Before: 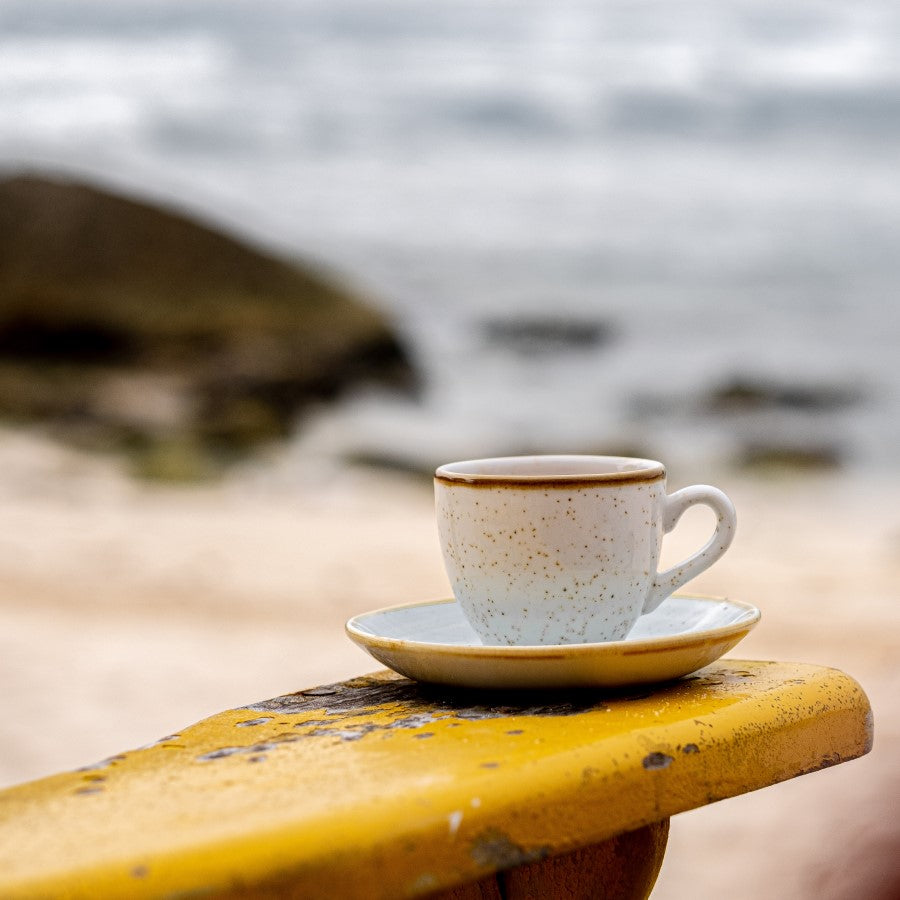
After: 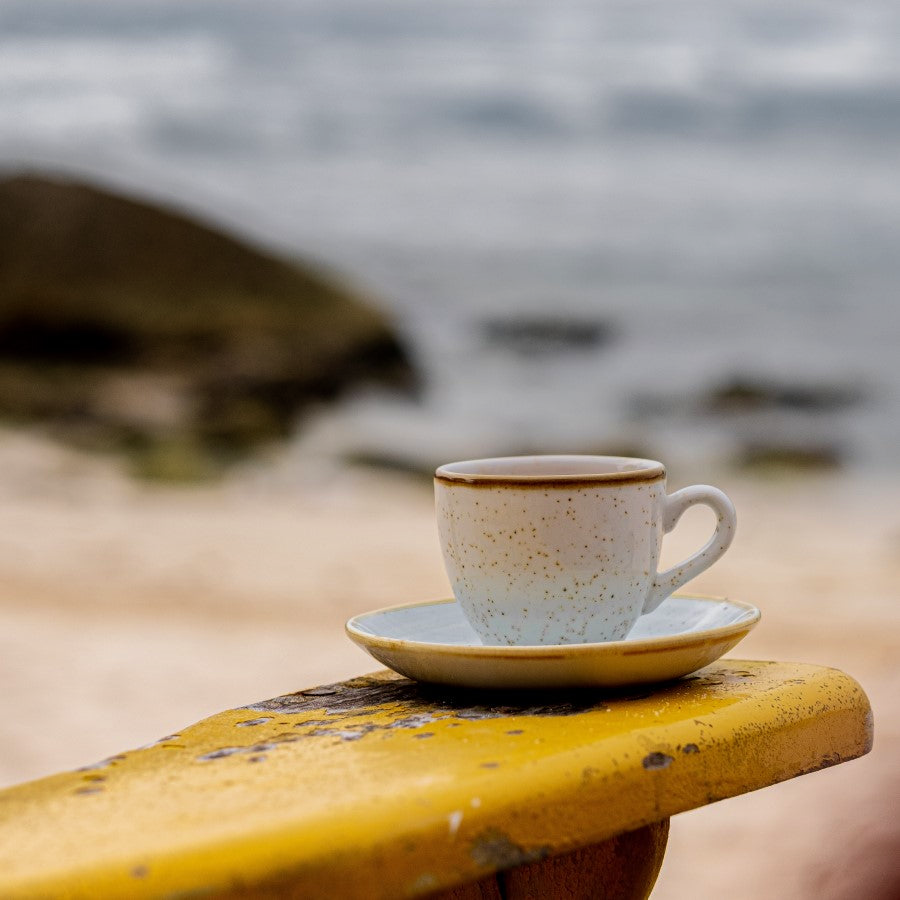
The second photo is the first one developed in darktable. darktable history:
velvia: on, module defaults
graduated density: rotation 5.63°, offset 76.9
